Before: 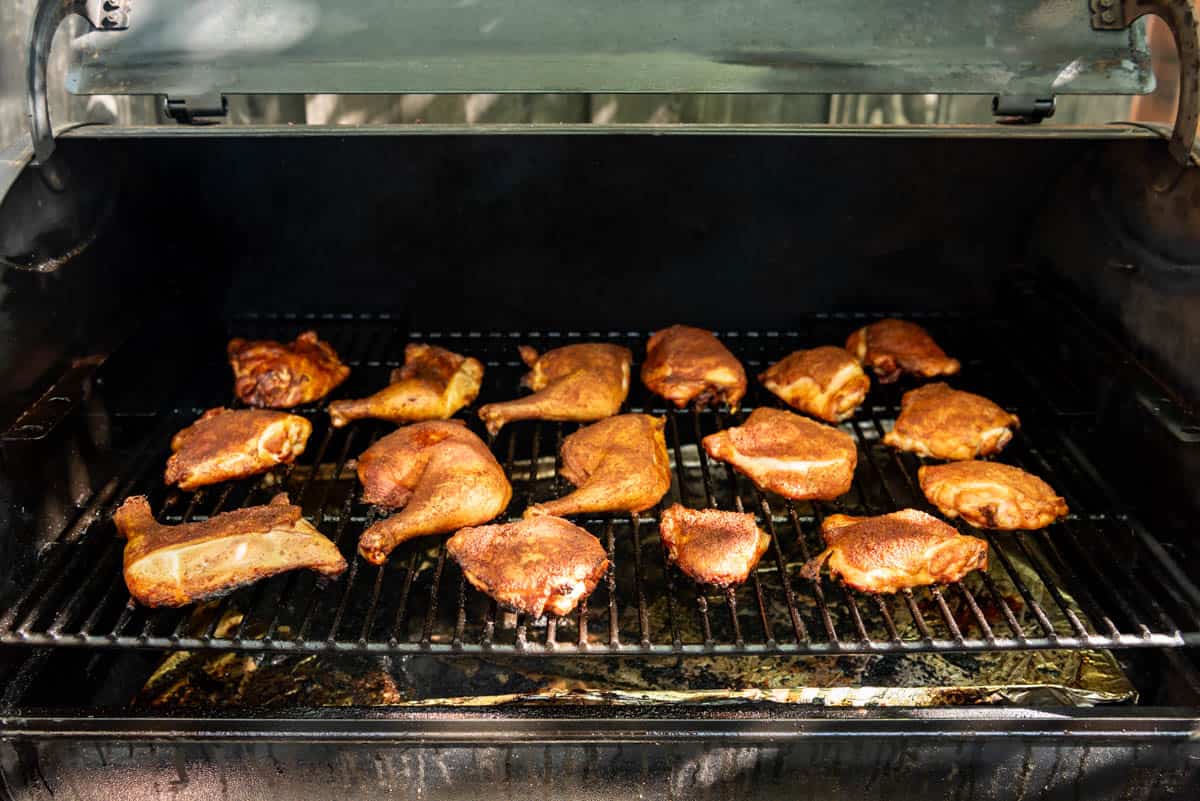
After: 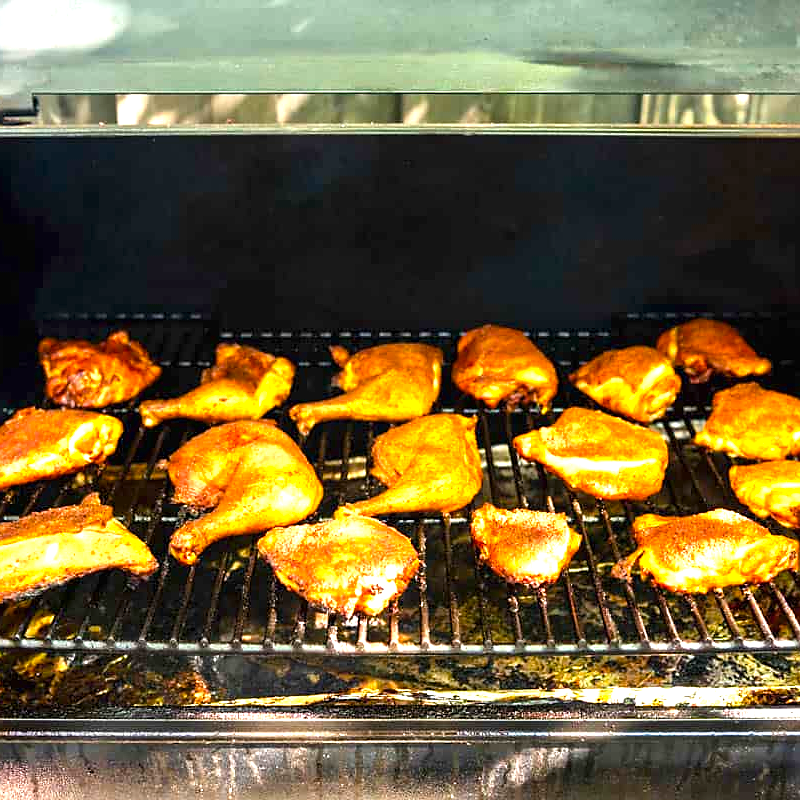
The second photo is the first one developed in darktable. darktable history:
crop and rotate: left 15.754%, right 17.579%
sharpen: radius 0.969, amount 0.604
exposure: black level correction 0, exposure 1.35 EV, compensate exposure bias true, compensate highlight preservation false
color balance rgb: perceptual saturation grading › global saturation 25%, global vibrance 20%
